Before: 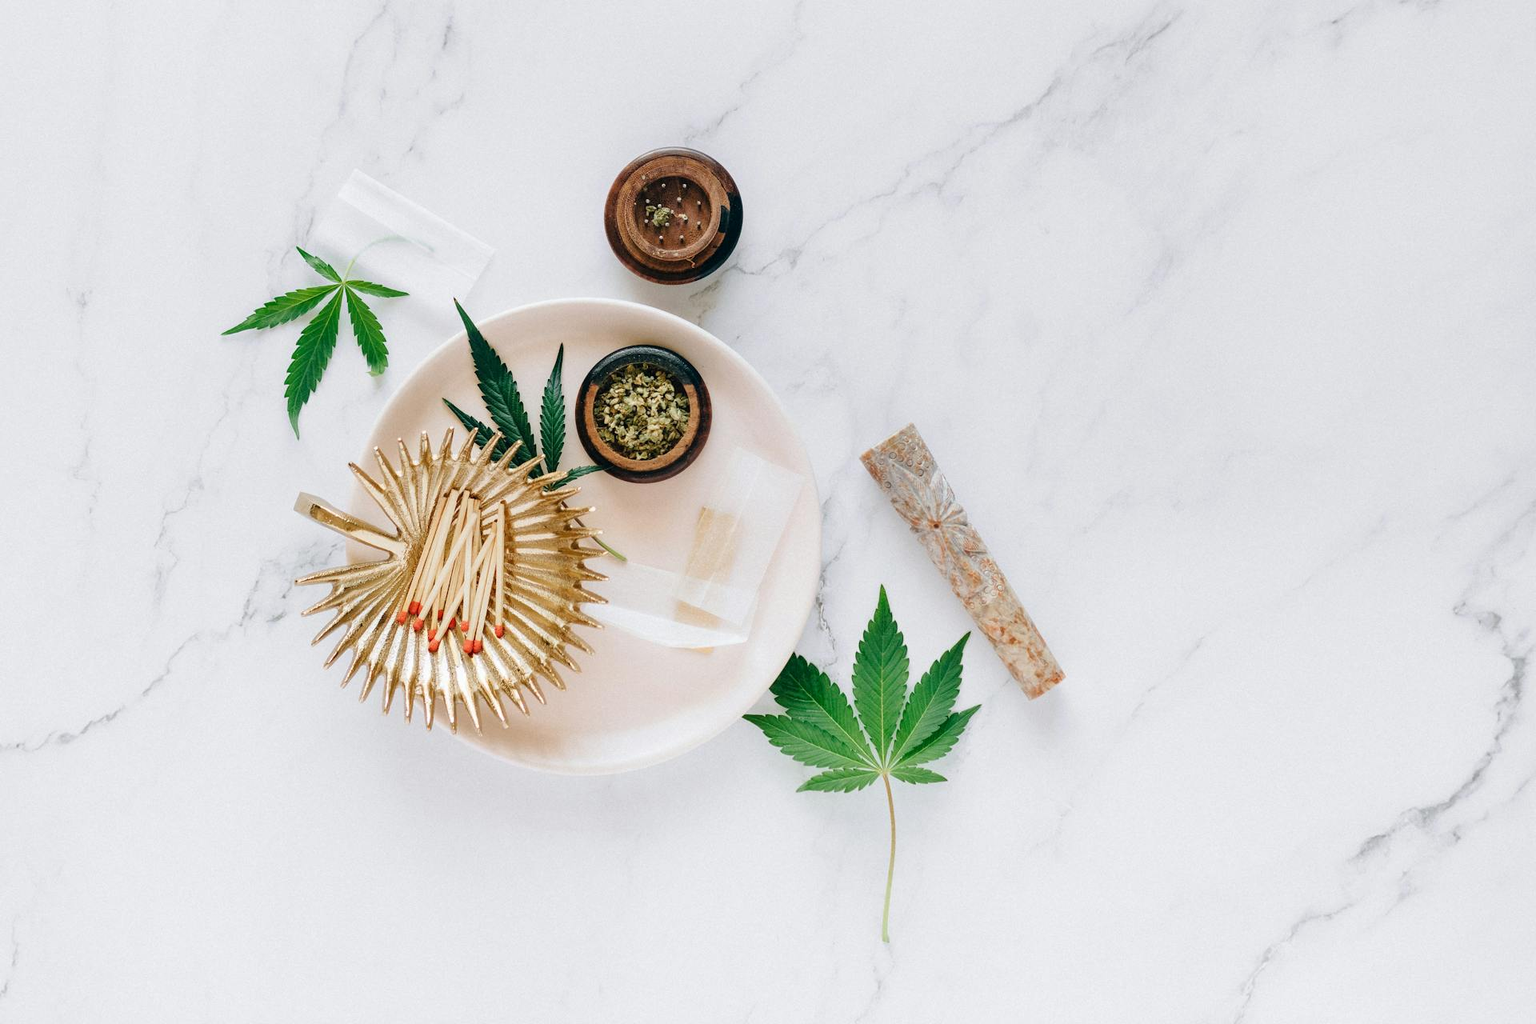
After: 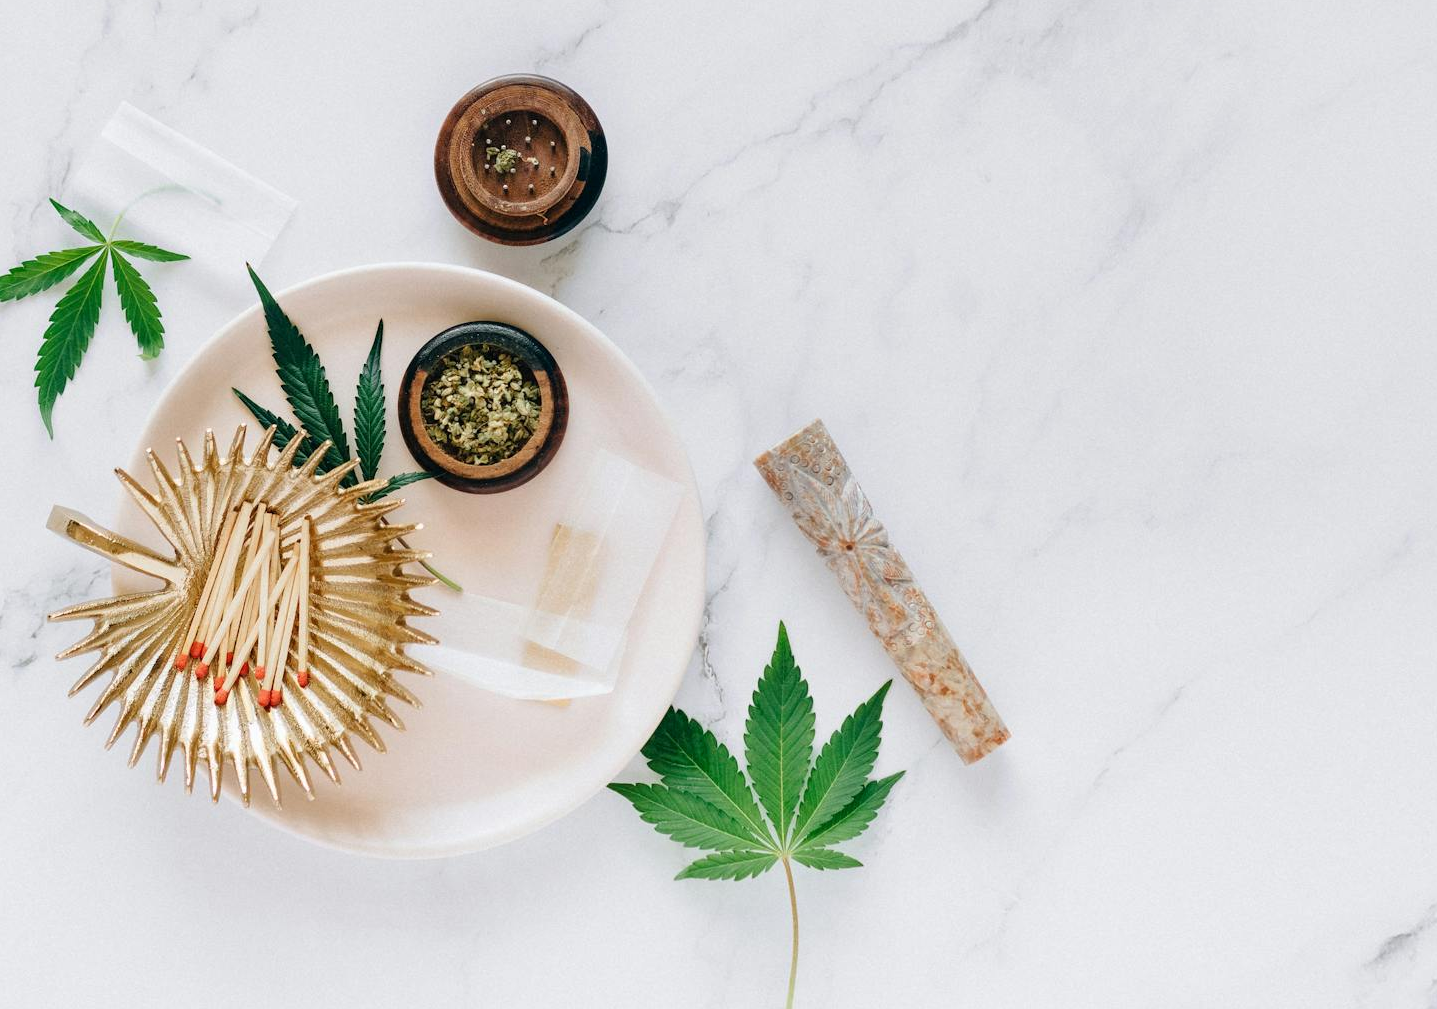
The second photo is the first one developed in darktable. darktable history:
crop: left 16.768%, top 8.653%, right 8.362%, bottom 12.485%
tone equalizer: on, module defaults
